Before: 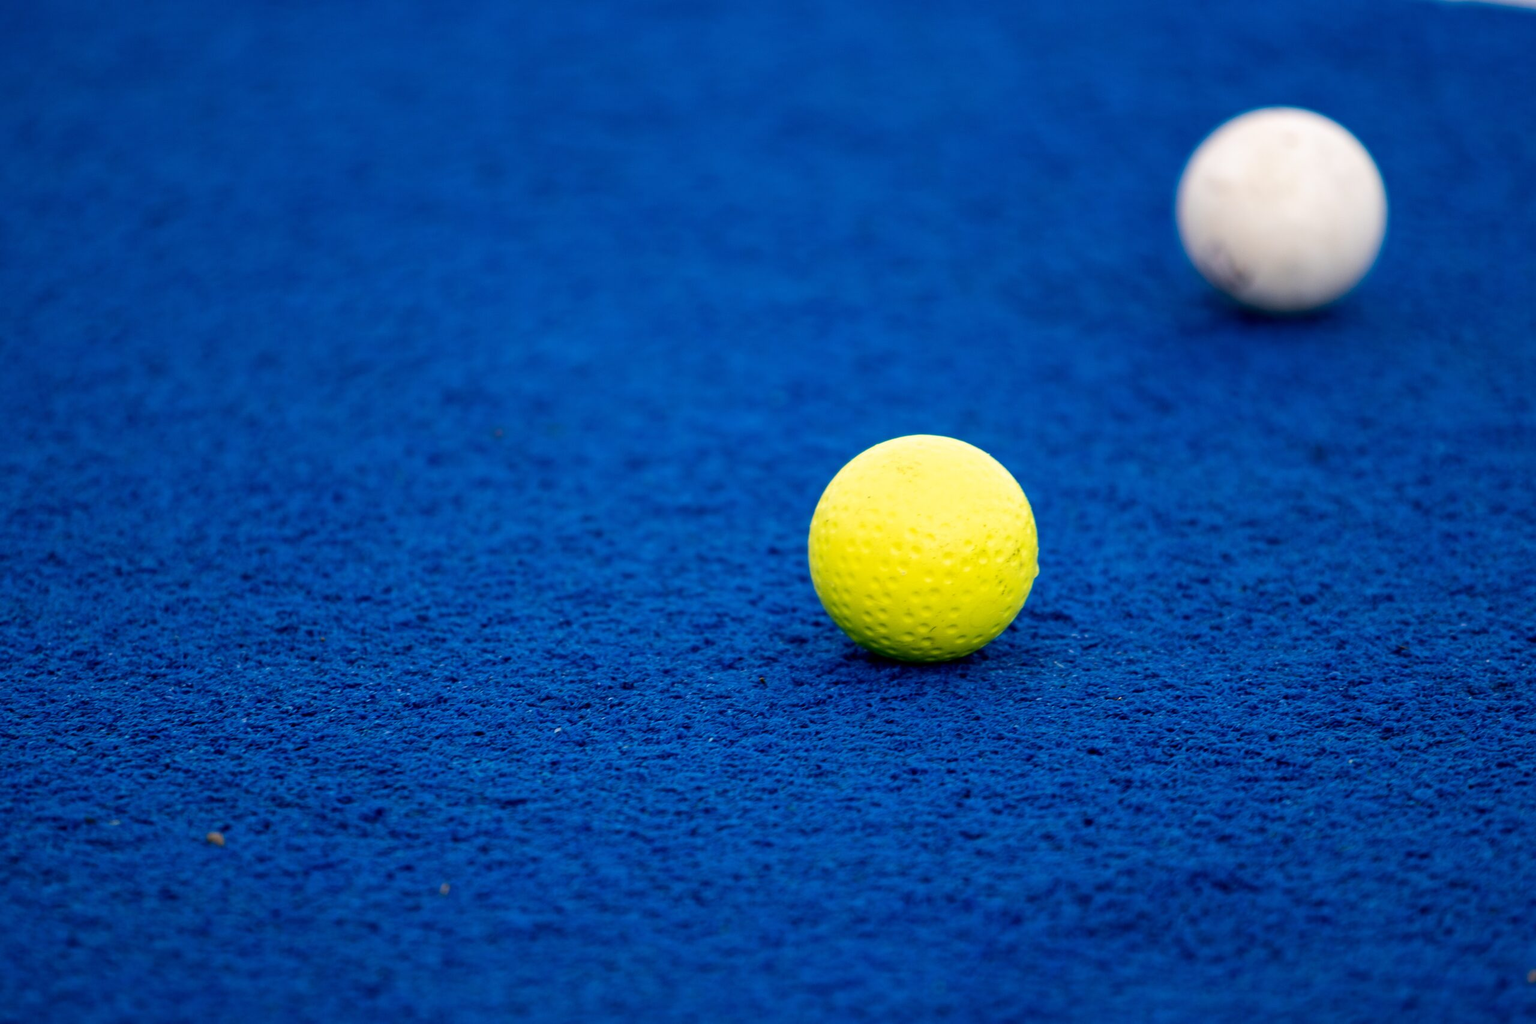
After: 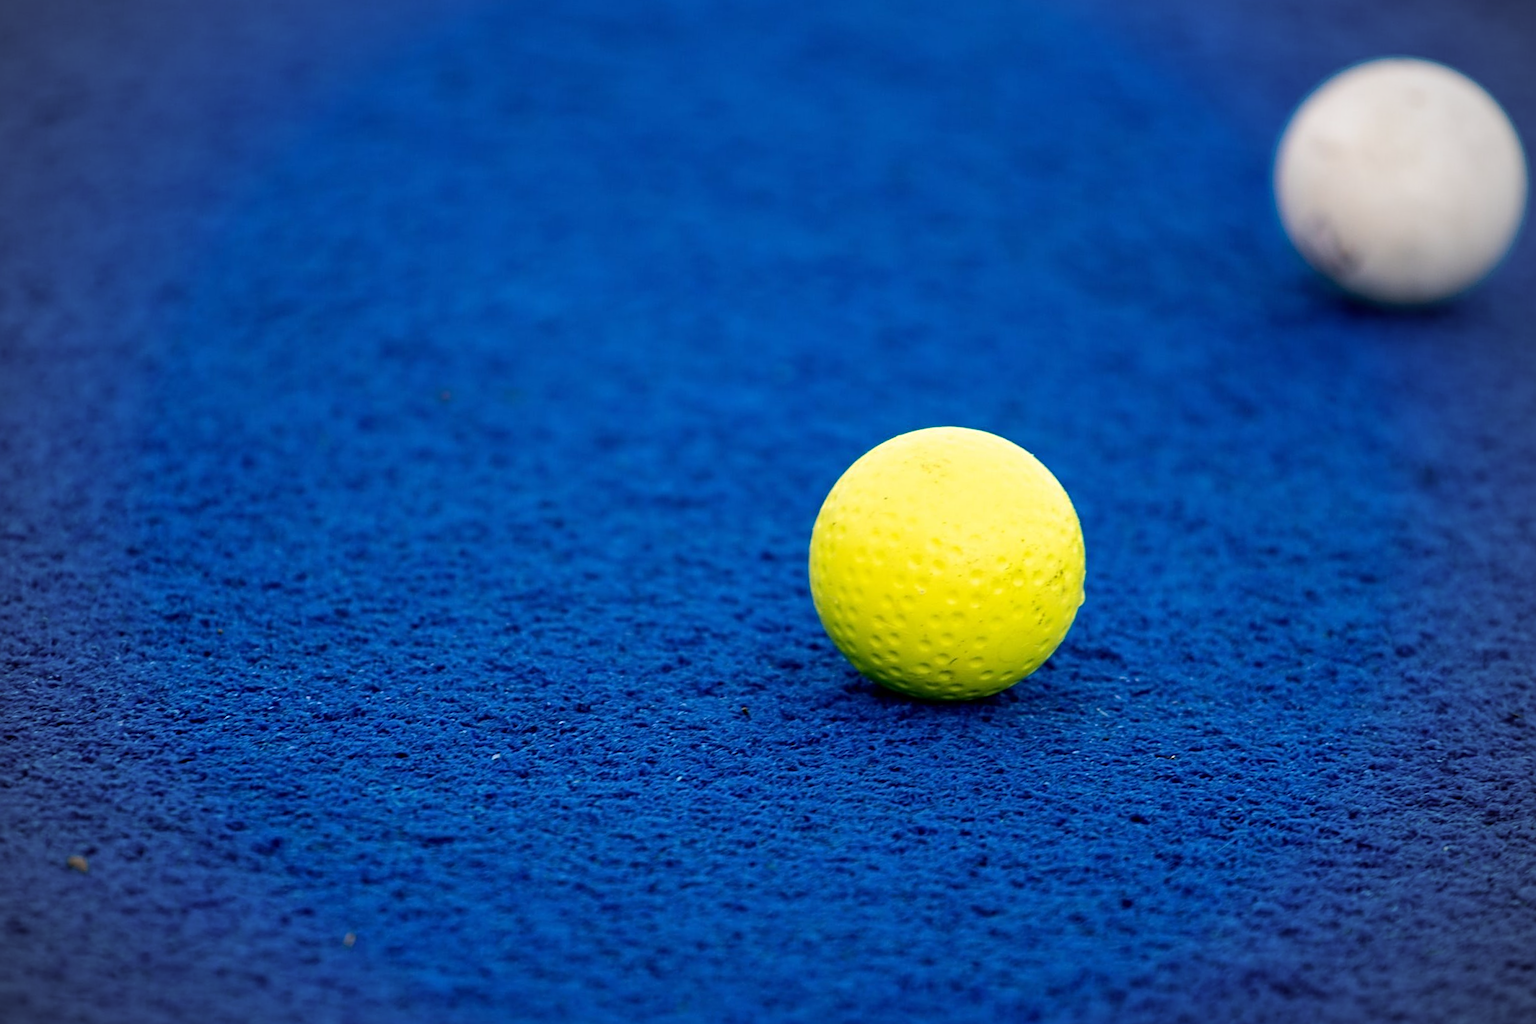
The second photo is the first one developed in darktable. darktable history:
vignetting: width/height ratio 1.094
sharpen: on, module defaults
crop and rotate: angle -3.27°, left 5.211%, top 5.211%, right 4.607%, bottom 4.607%
